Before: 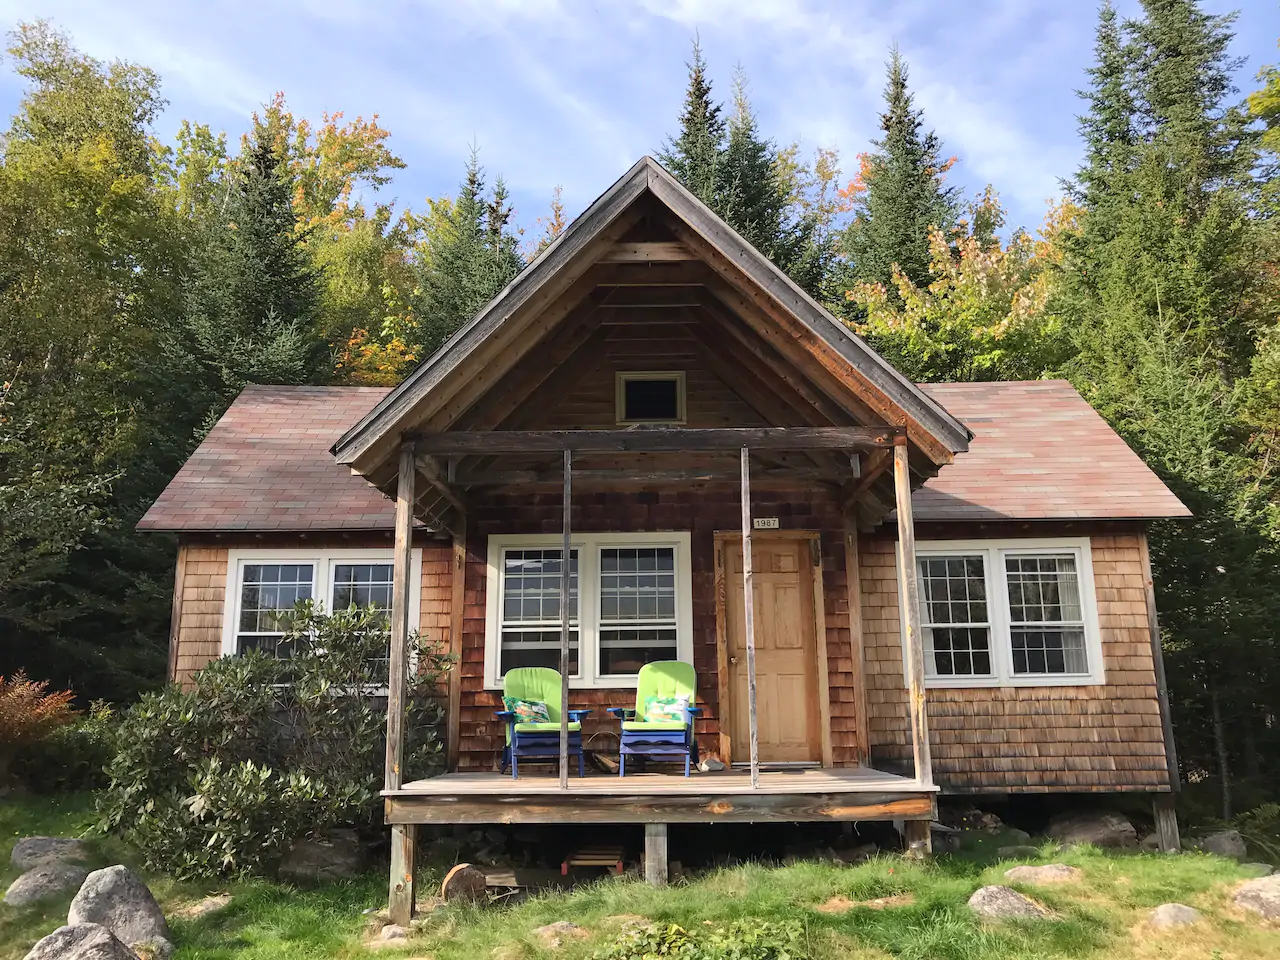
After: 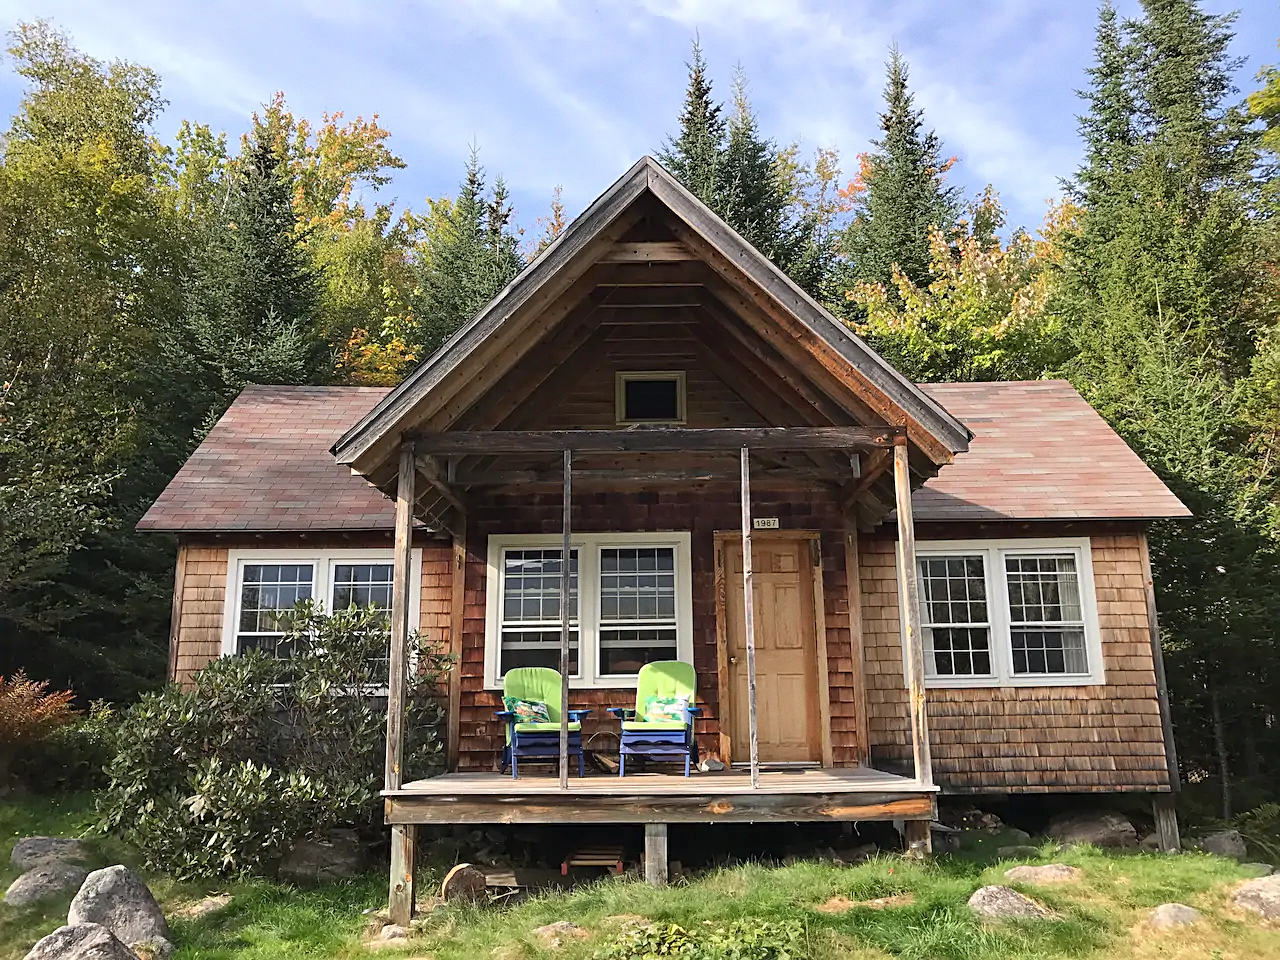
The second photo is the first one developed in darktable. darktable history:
grain: coarseness 0.09 ISO, strength 10%
sharpen: on, module defaults
